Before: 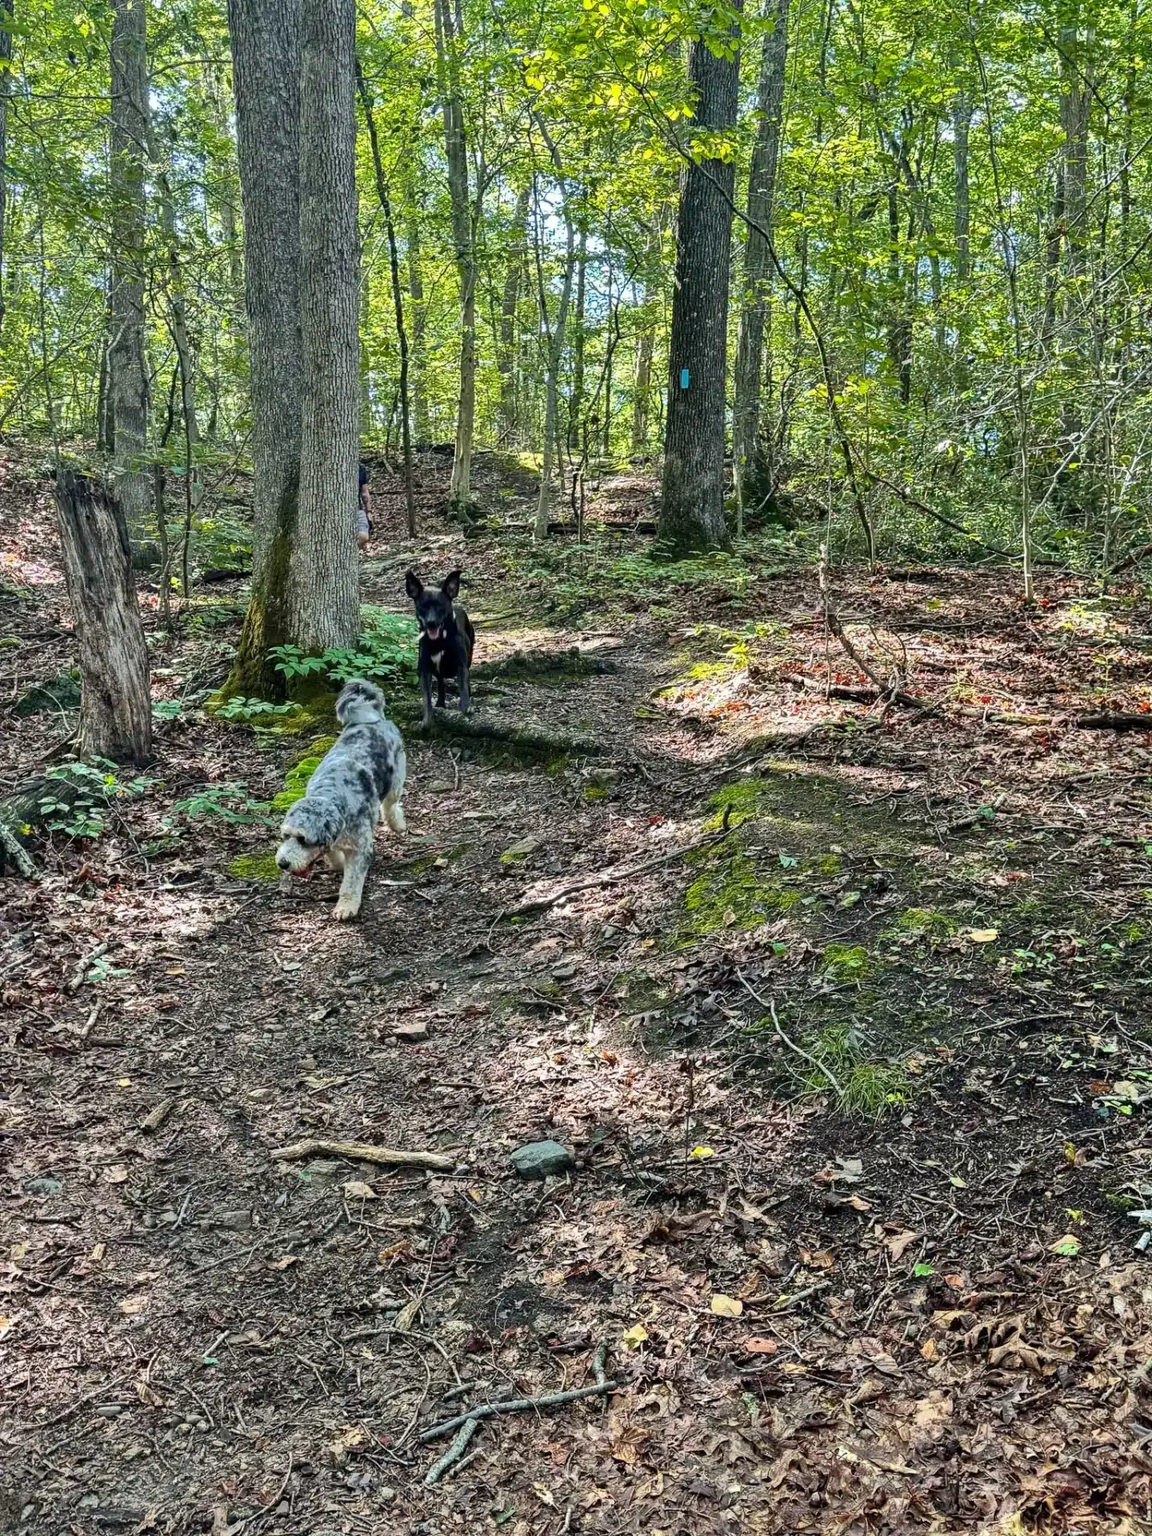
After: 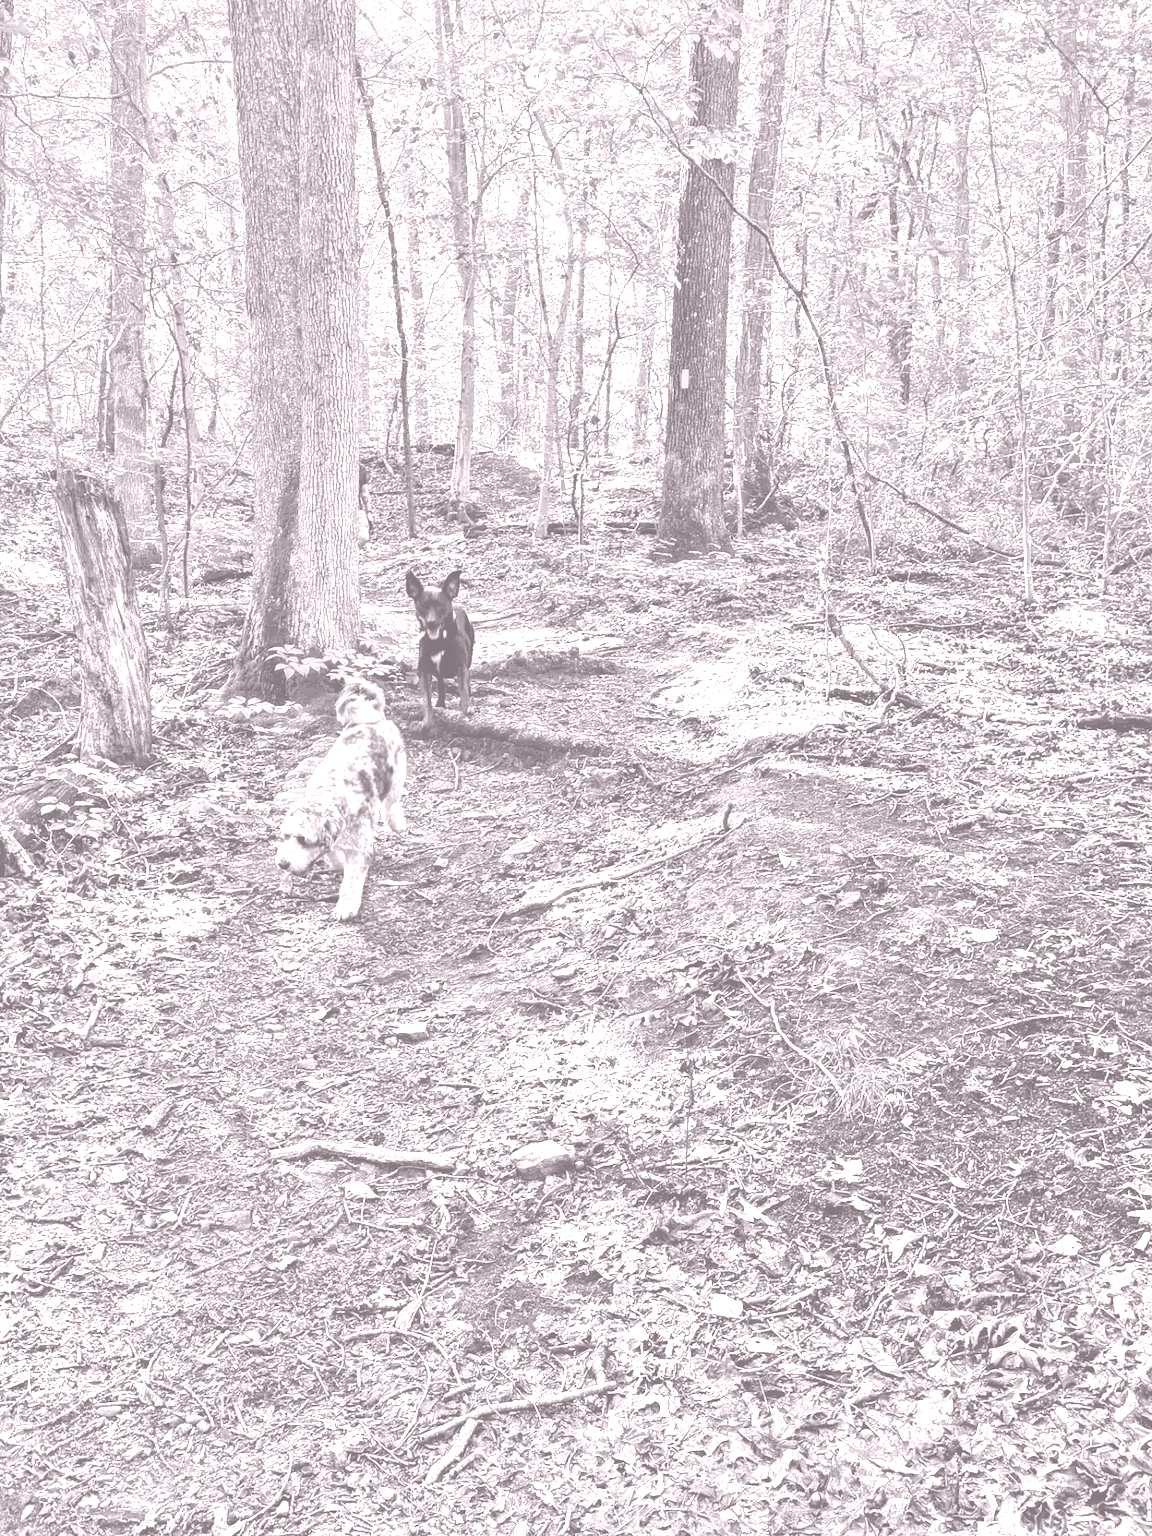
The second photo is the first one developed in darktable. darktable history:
white balance: red 0.926, green 1.003, blue 1.133
colorize: hue 25.2°, saturation 83%, source mix 82%, lightness 79%, version 1
